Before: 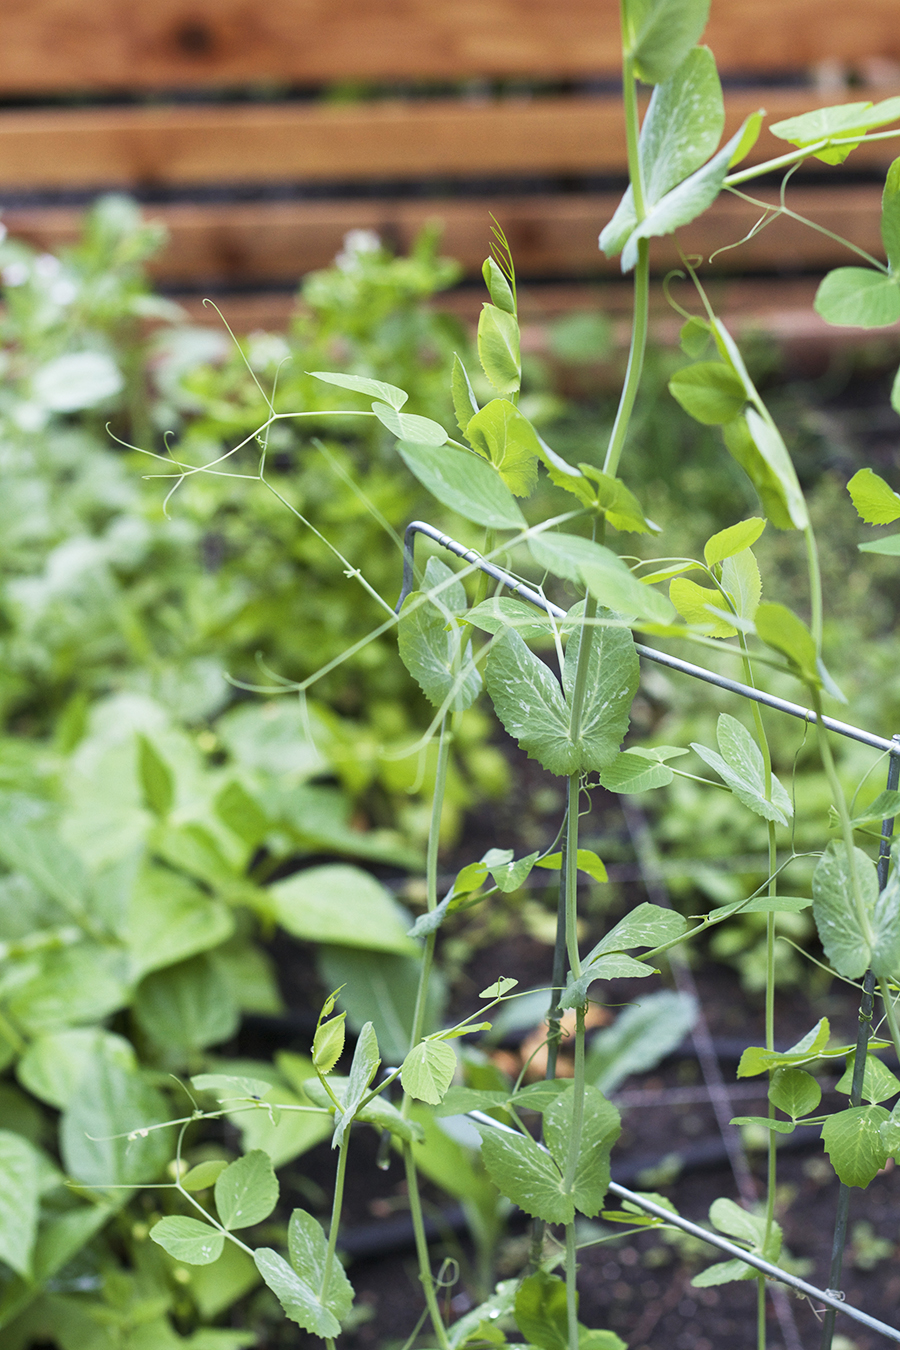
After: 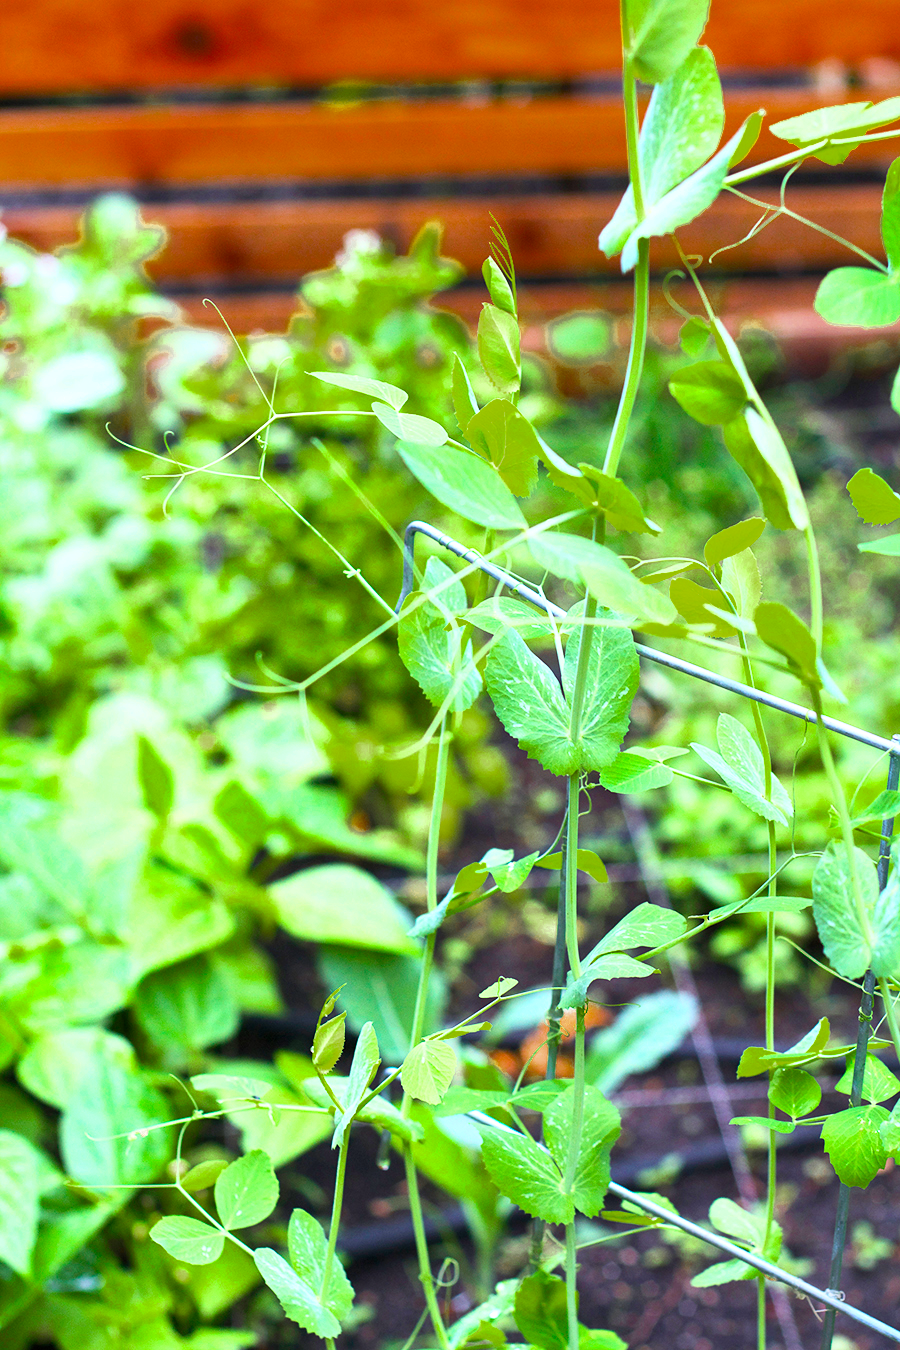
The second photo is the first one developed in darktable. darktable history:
exposure: exposure 0.2 EV, compensate highlight preservation false
contrast brightness saturation: contrast 0.2, brightness 0.16, saturation 0.22
color balance rgb: perceptual saturation grading › global saturation 30%
color zones: curves: ch0 [(0.11, 0.396) (0.195, 0.36) (0.25, 0.5) (0.303, 0.412) (0.357, 0.544) (0.75, 0.5) (0.967, 0.328)]; ch1 [(0, 0.468) (0.112, 0.512) (0.202, 0.6) (0.25, 0.5) (0.307, 0.352) (0.357, 0.544) (0.75, 0.5) (0.963, 0.524)]
